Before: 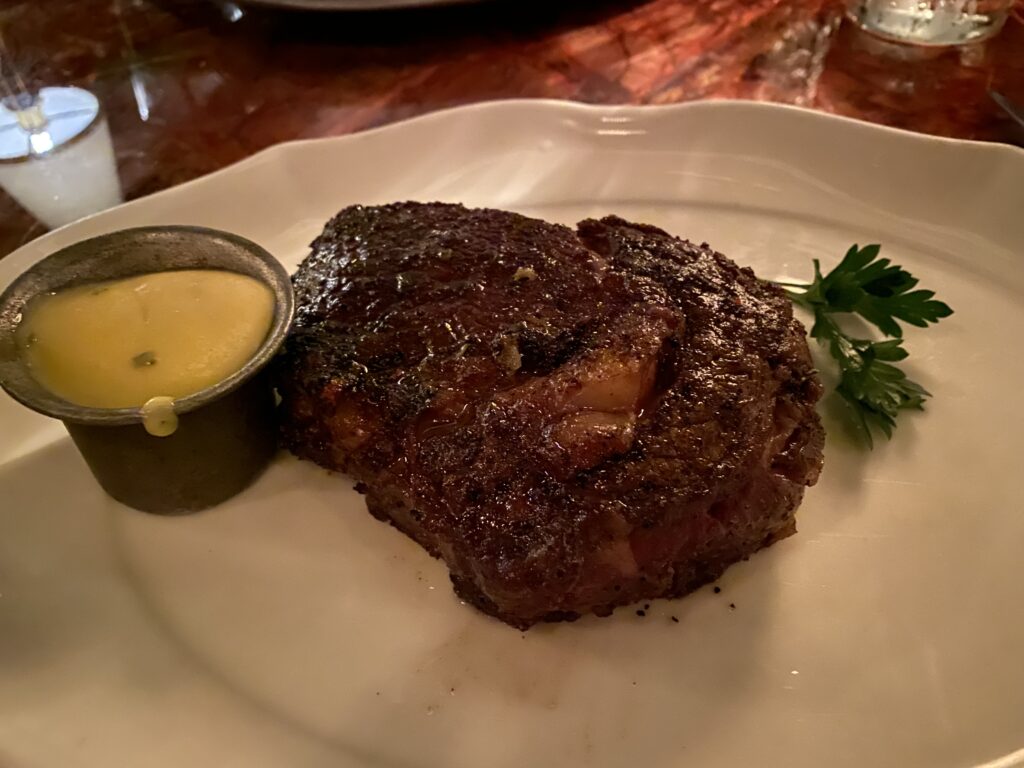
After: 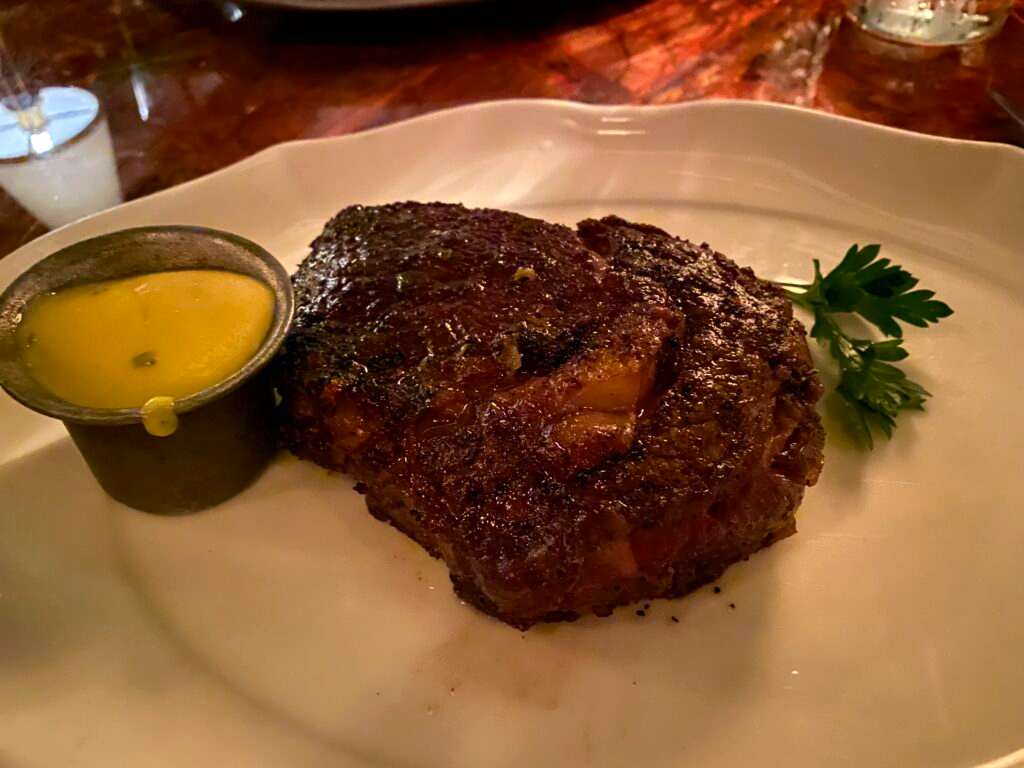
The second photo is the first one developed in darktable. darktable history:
color balance rgb: linear chroma grading › global chroma 3.45%, perceptual saturation grading › global saturation 11.24%, perceptual brilliance grading › global brilliance 3.04%, global vibrance 2.8%
